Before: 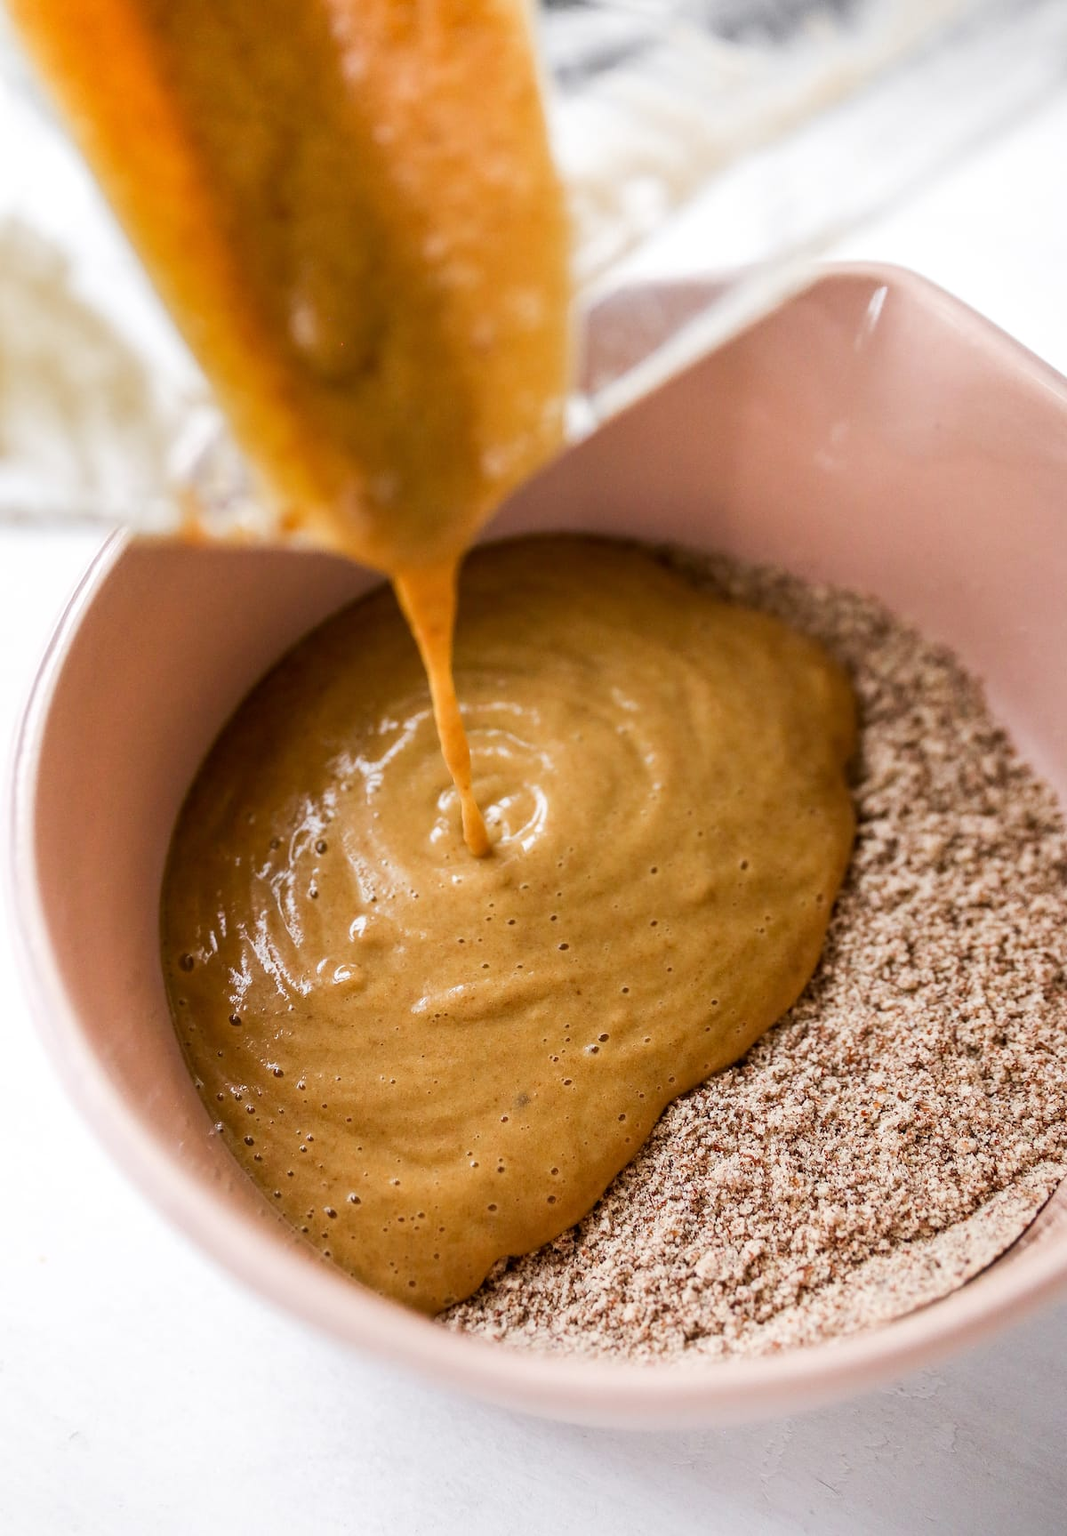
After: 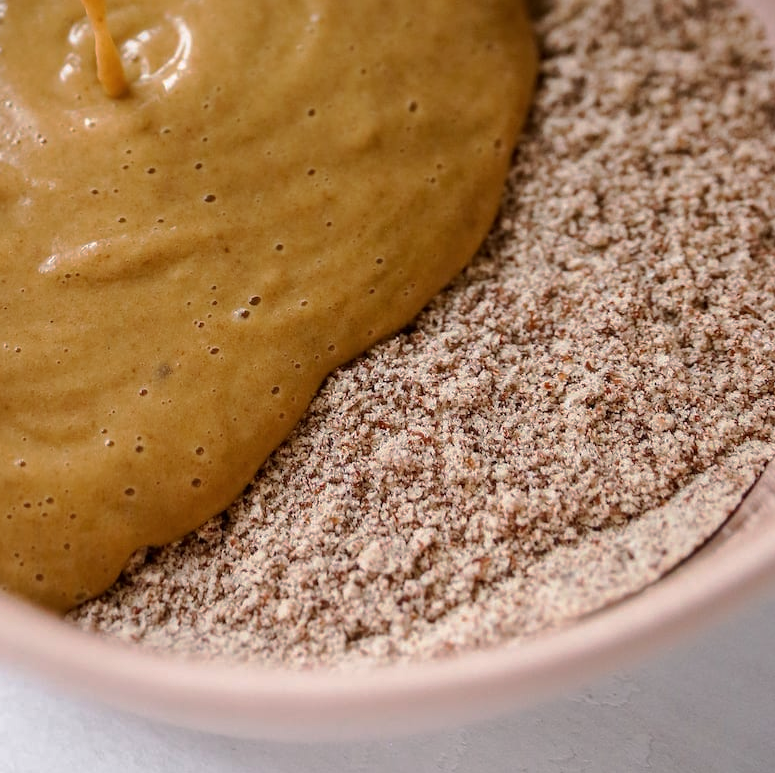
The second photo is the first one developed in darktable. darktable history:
crop and rotate: left 35.414%, top 50.192%, bottom 5.004%
tone curve: curves: ch0 [(0, 0) (0.568, 0.517) (0.8, 0.717) (1, 1)], preserve colors none
